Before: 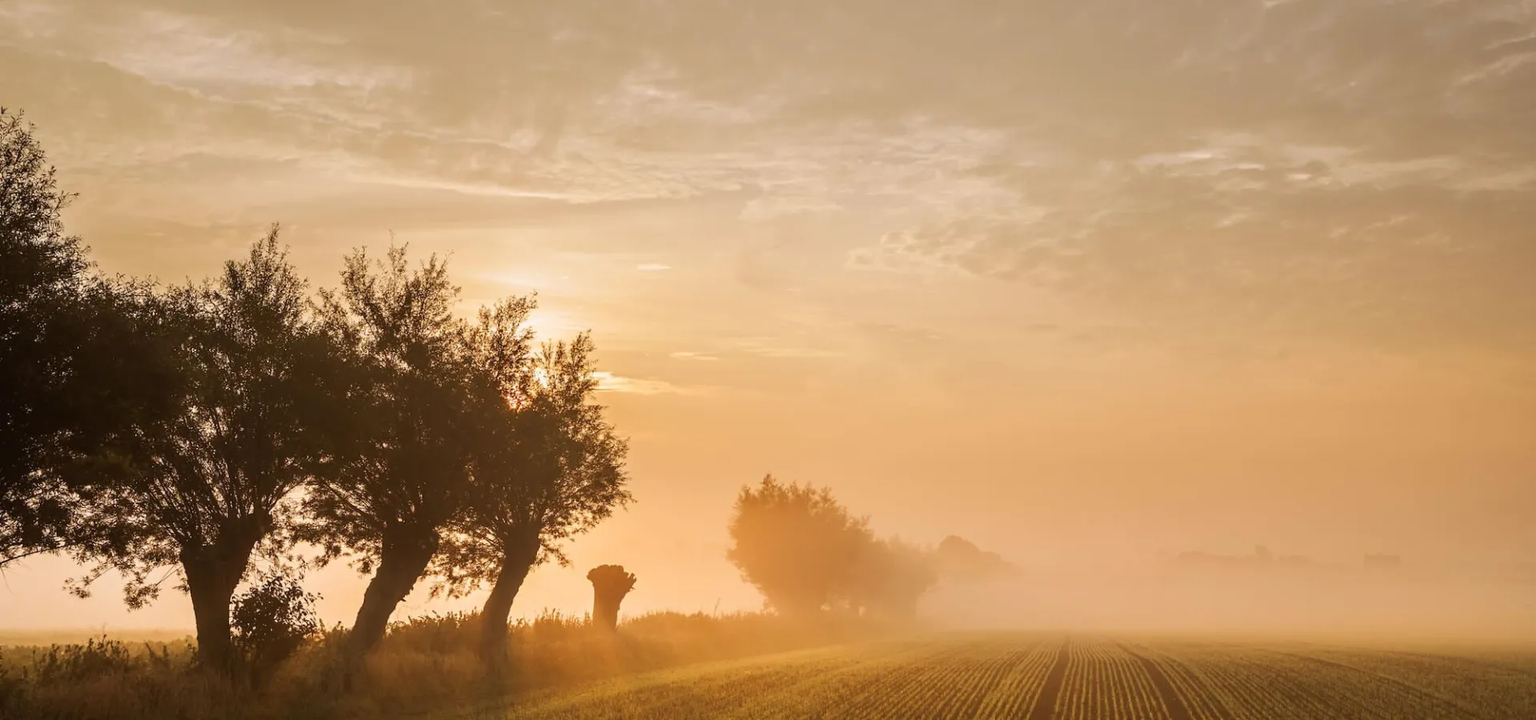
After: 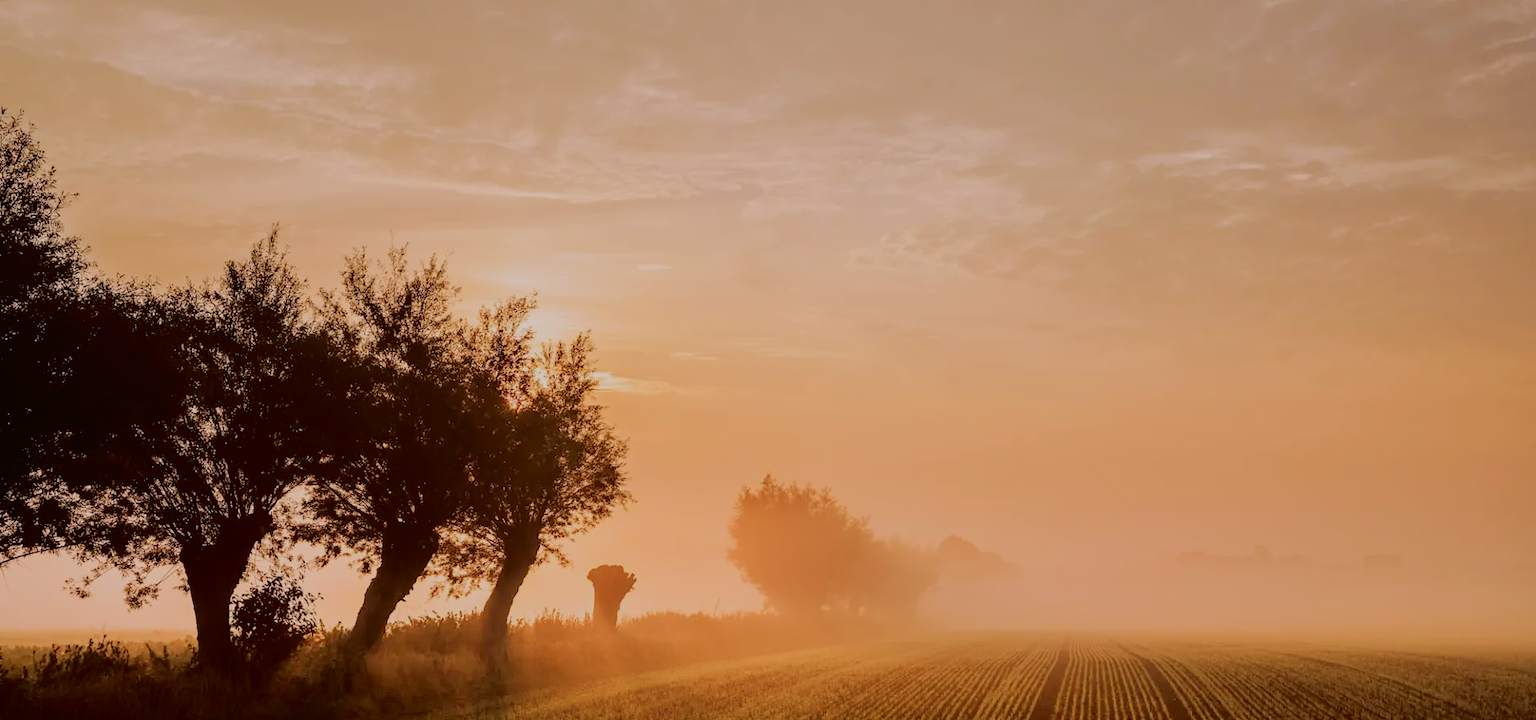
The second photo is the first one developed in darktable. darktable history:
tone curve: curves: ch0 [(0, 0.013) (0.181, 0.074) (0.337, 0.304) (0.498, 0.485) (0.78, 0.742) (0.993, 0.954)]; ch1 [(0, 0) (0.294, 0.184) (0.359, 0.34) (0.362, 0.35) (0.43, 0.41) (0.469, 0.463) (0.495, 0.502) (0.54, 0.563) (0.612, 0.641) (1, 1)]; ch2 [(0, 0) (0.44, 0.437) (0.495, 0.502) (0.524, 0.534) (0.557, 0.56) (0.634, 0.654) (0.728, 0.722) (1, 1)], color space Lab, independent channels, preserve colors none
filmic rgb: black relative exposure -7.65 EV, white relative exposure 4.56 EV, hardness 3.61, contrast 1.05
contrast brightness saturation: saturation -0.05
